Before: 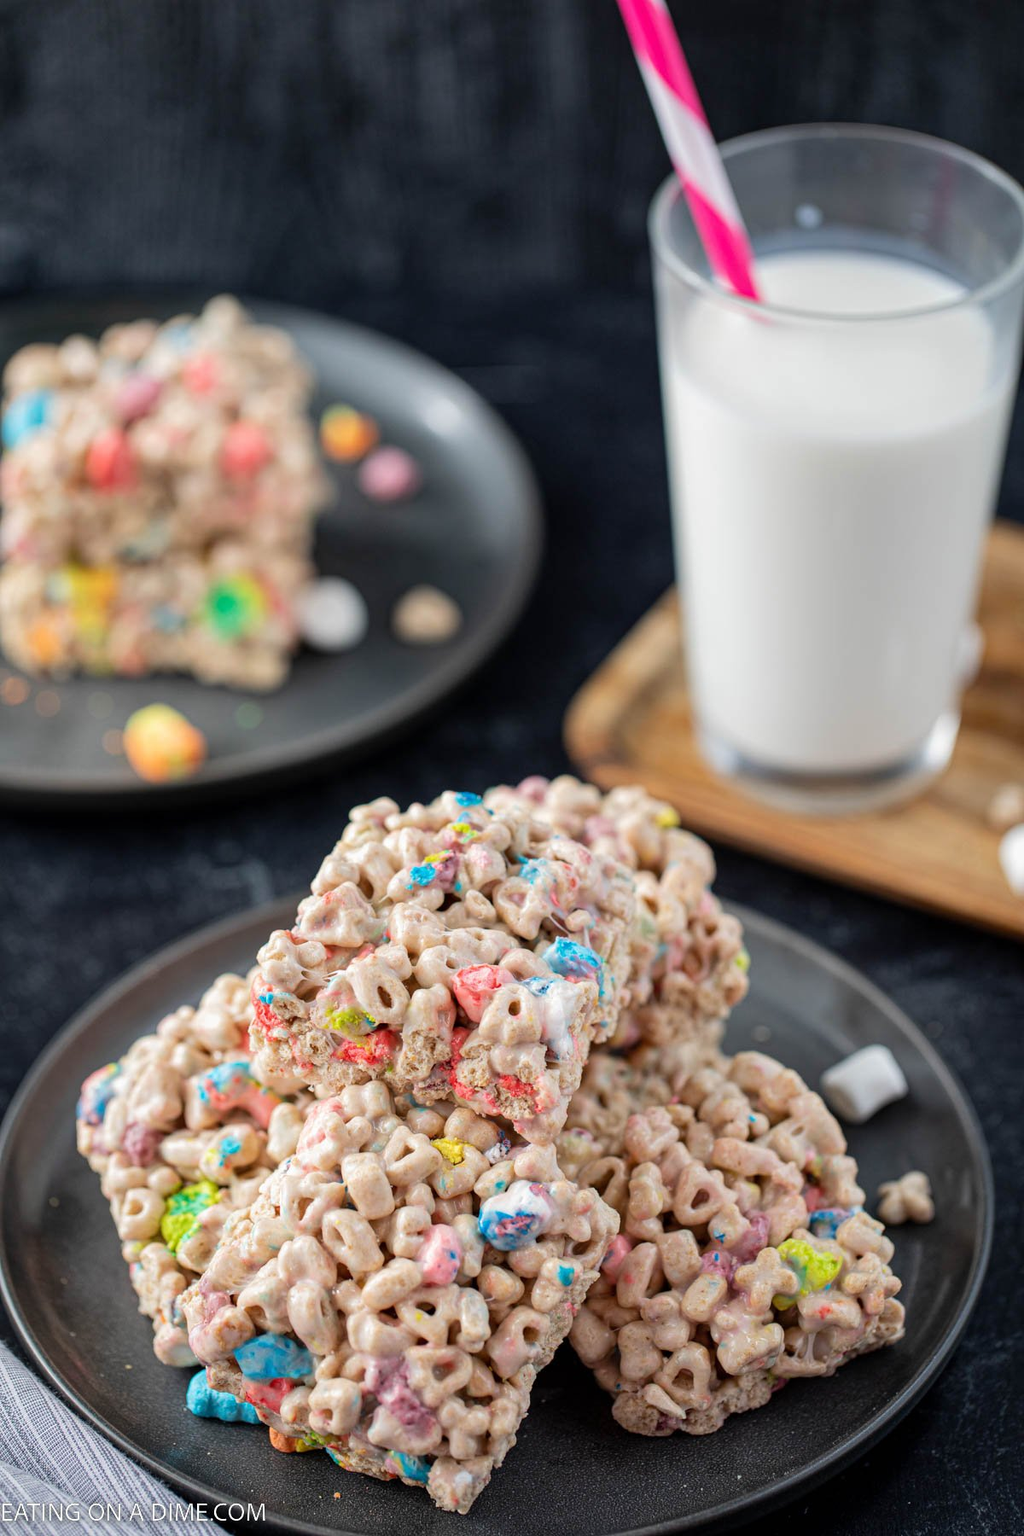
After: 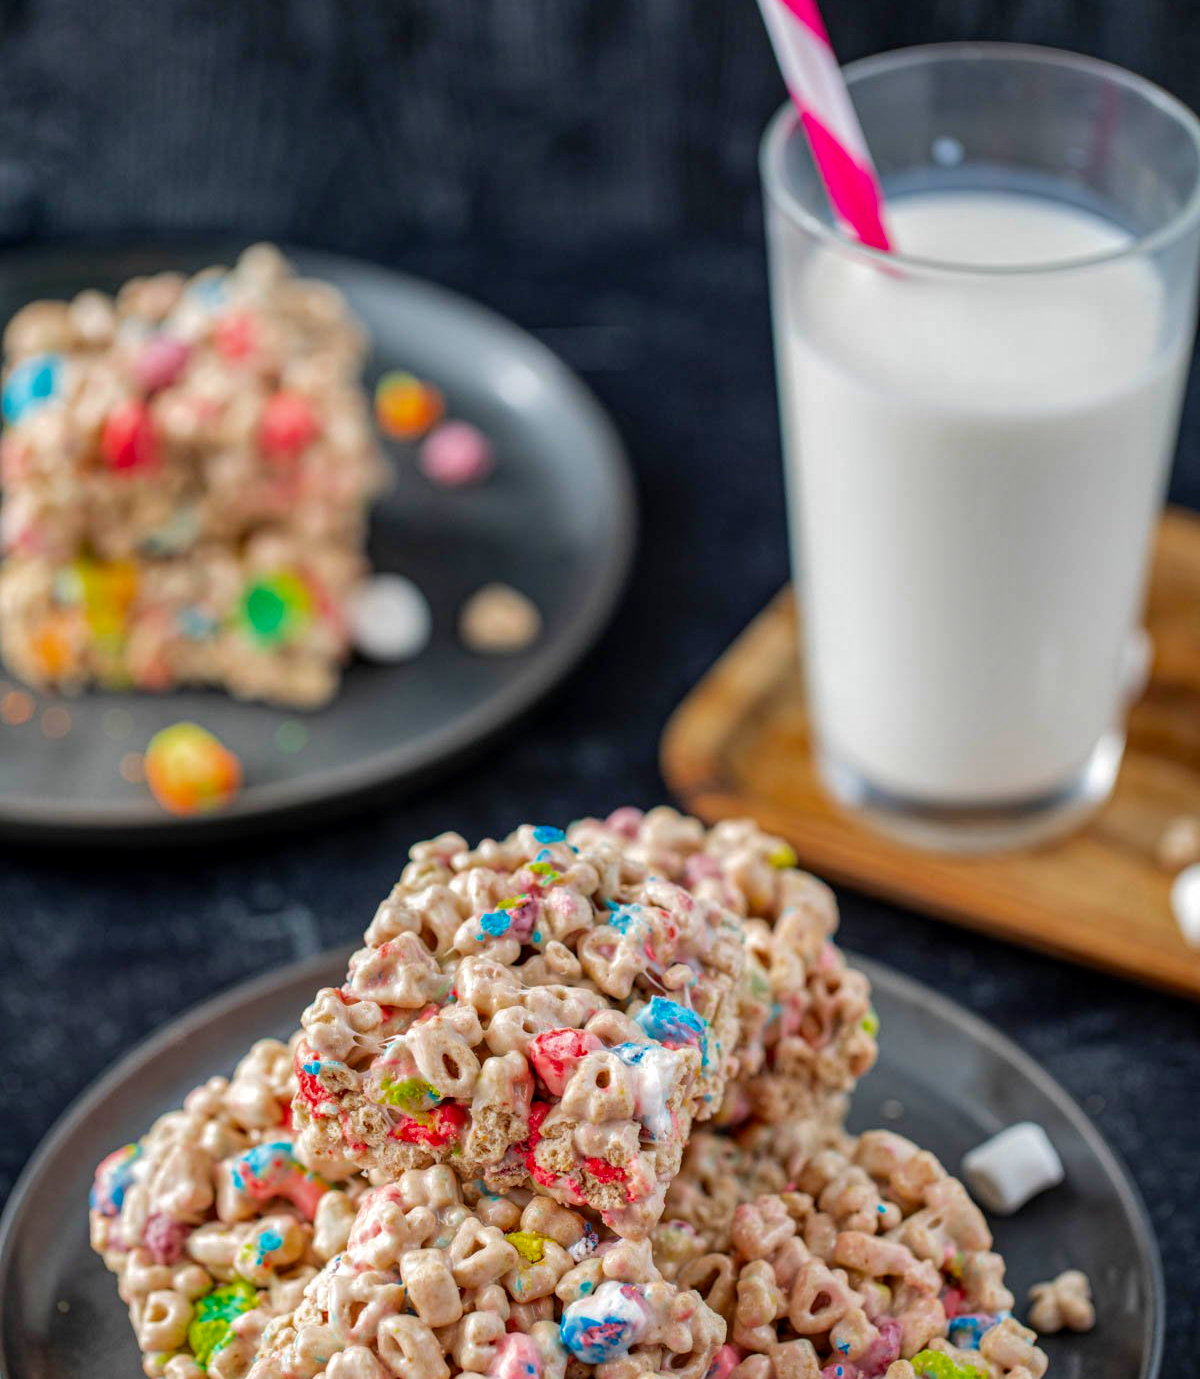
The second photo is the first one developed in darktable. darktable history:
crop: top 5.709%, bottom 17.658%
color zones: curves: ch0 [(0, 0.425) (0.143, 0.422) (0.286, 0.42) (0.429, 0.419) (0.571, 0.419) (0.714, 0.42) (0.857, 0.422) (1, 0.425)]; ch1 [(0, 0.666) (0.143, 0.669) (0.286, 0.671) (0.429, 0.67) (0.571, 0.67) (0.714, 0.67) (0.857, 0.67) (1, 0.666)]
local contrast: on, module defaults
shadows and highlights: shadows 8.81, white point adjustment 0.969, highlights -39.2
